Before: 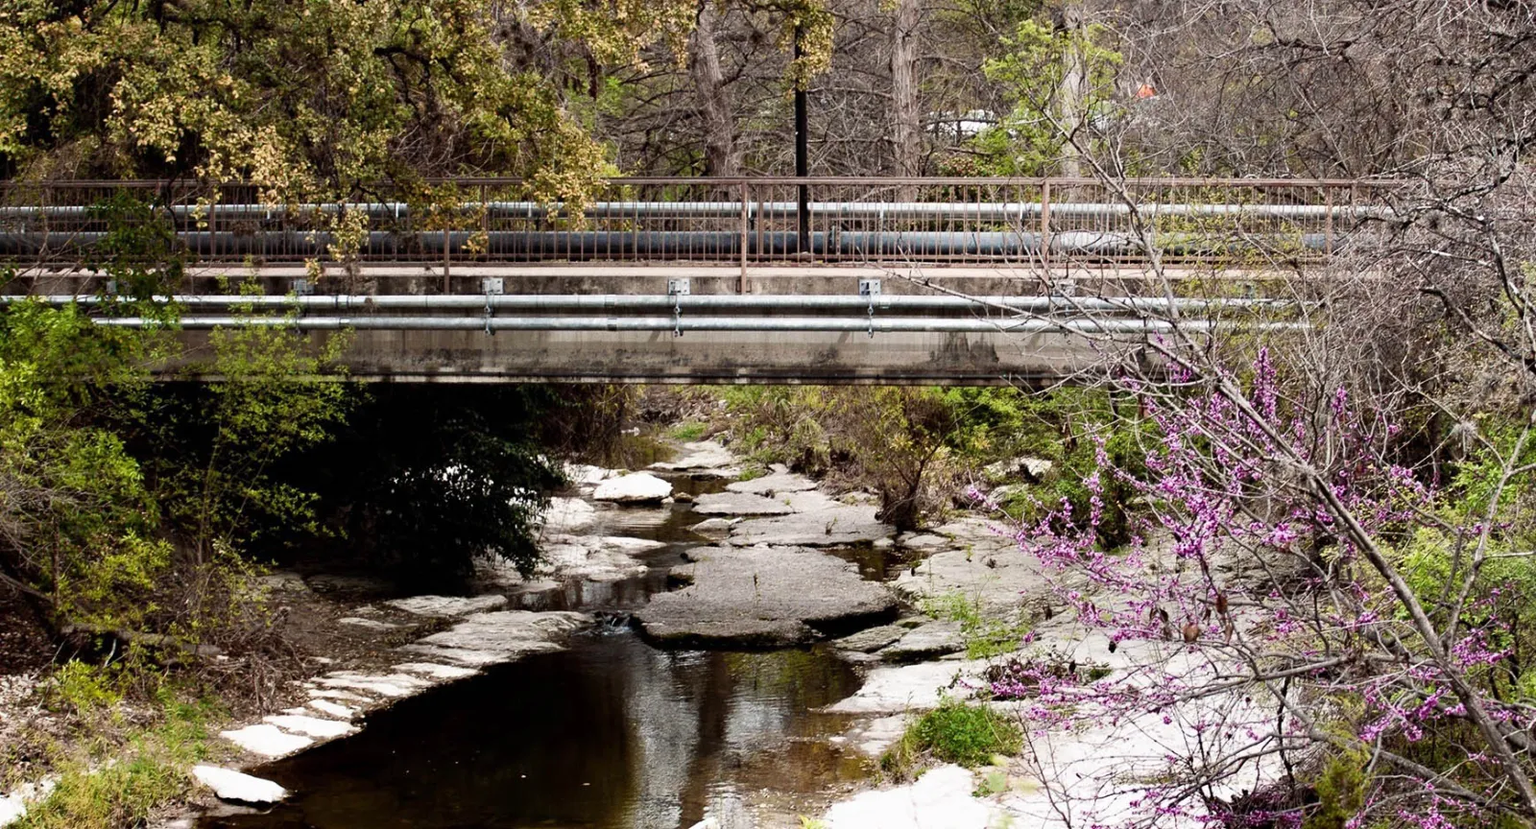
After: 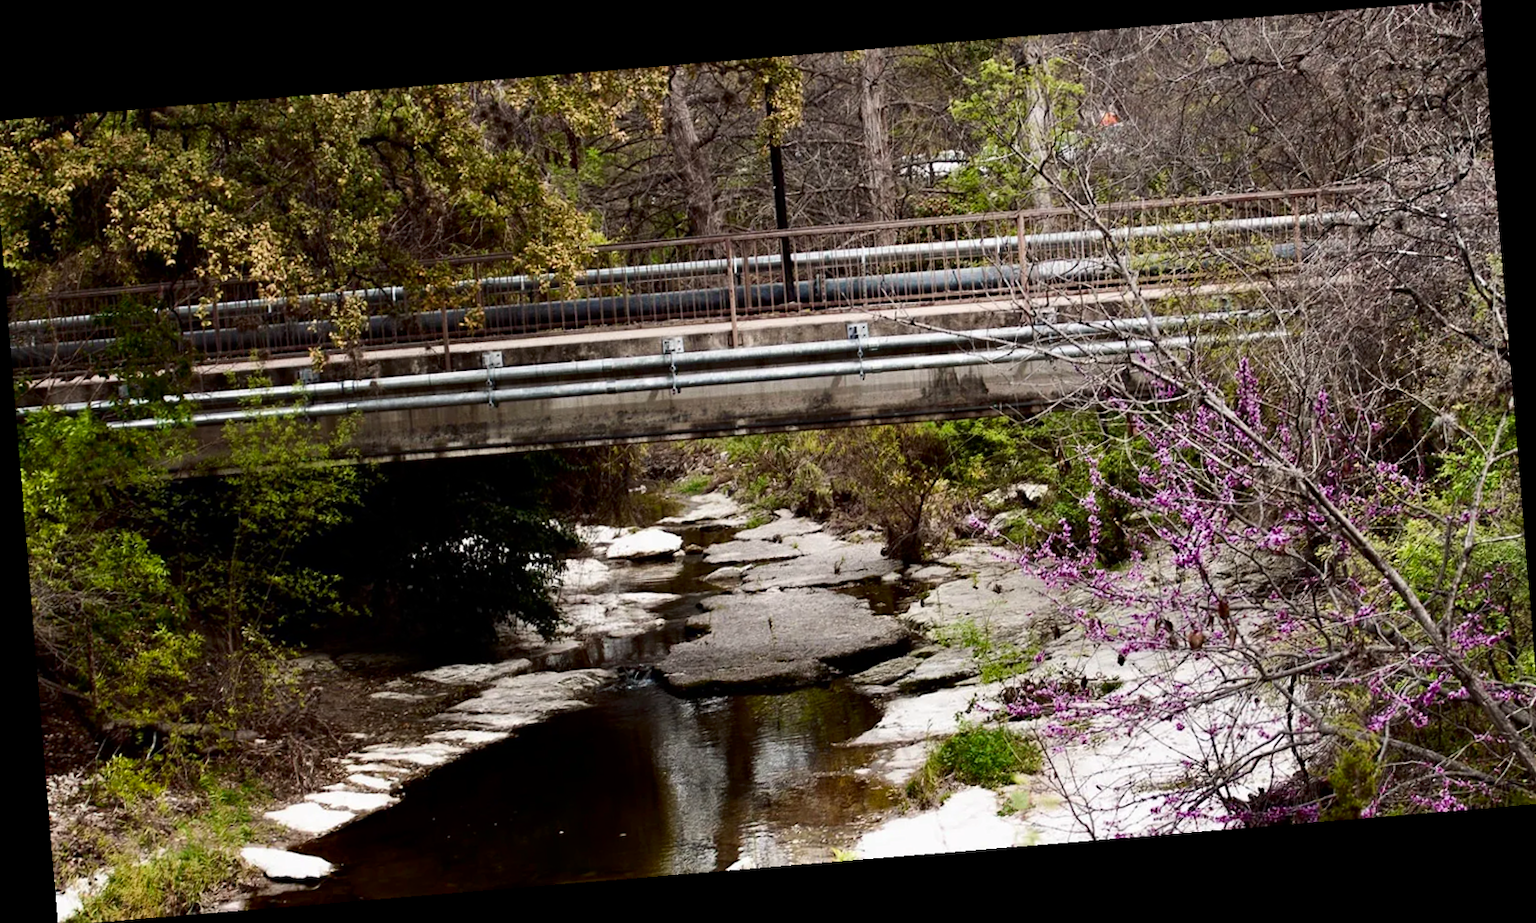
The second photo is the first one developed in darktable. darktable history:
rotate and perspective: rotation -5.2°, automatic cropping off
contrast brightness saturation: contrast 0.07, brightness -0.13, saturation 0.06
crop and rotate: angle -0.5°
